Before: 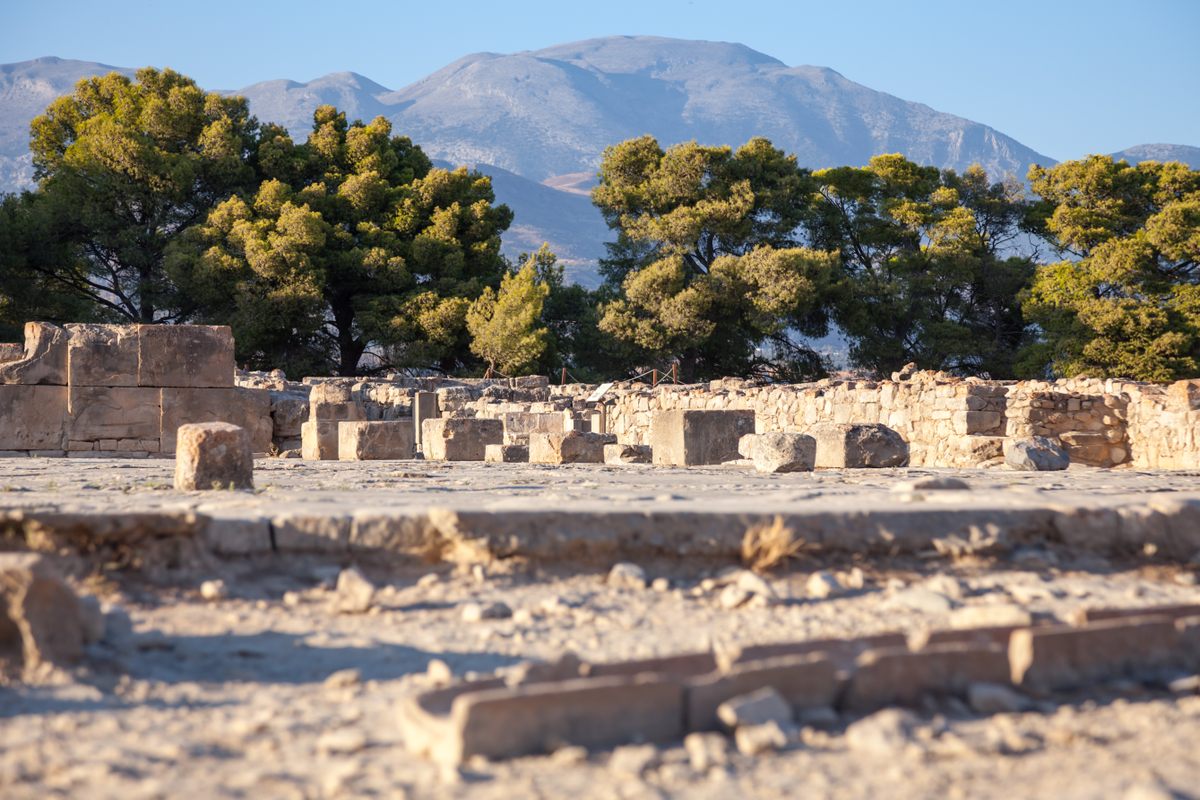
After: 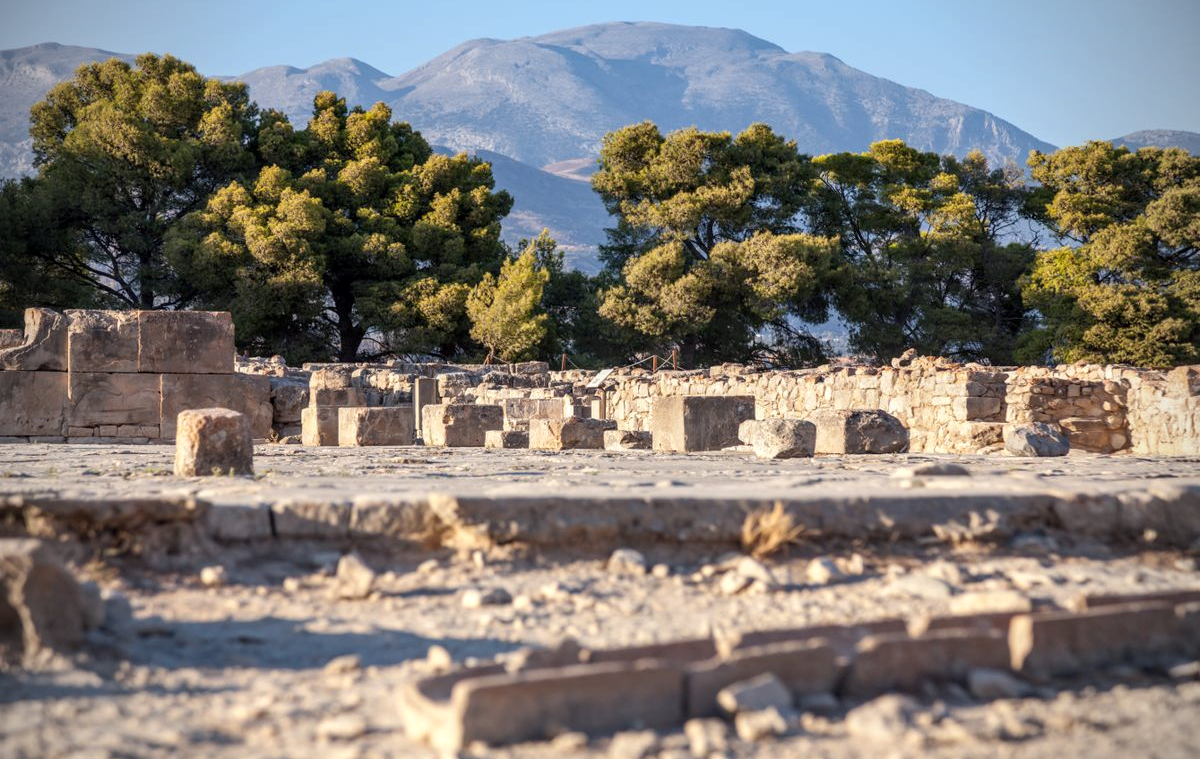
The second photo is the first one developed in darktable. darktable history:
local contrast: on, module defaults
crop and rotate: top 1.959%, bottom 3.117%
vignetting: on, module defaults
